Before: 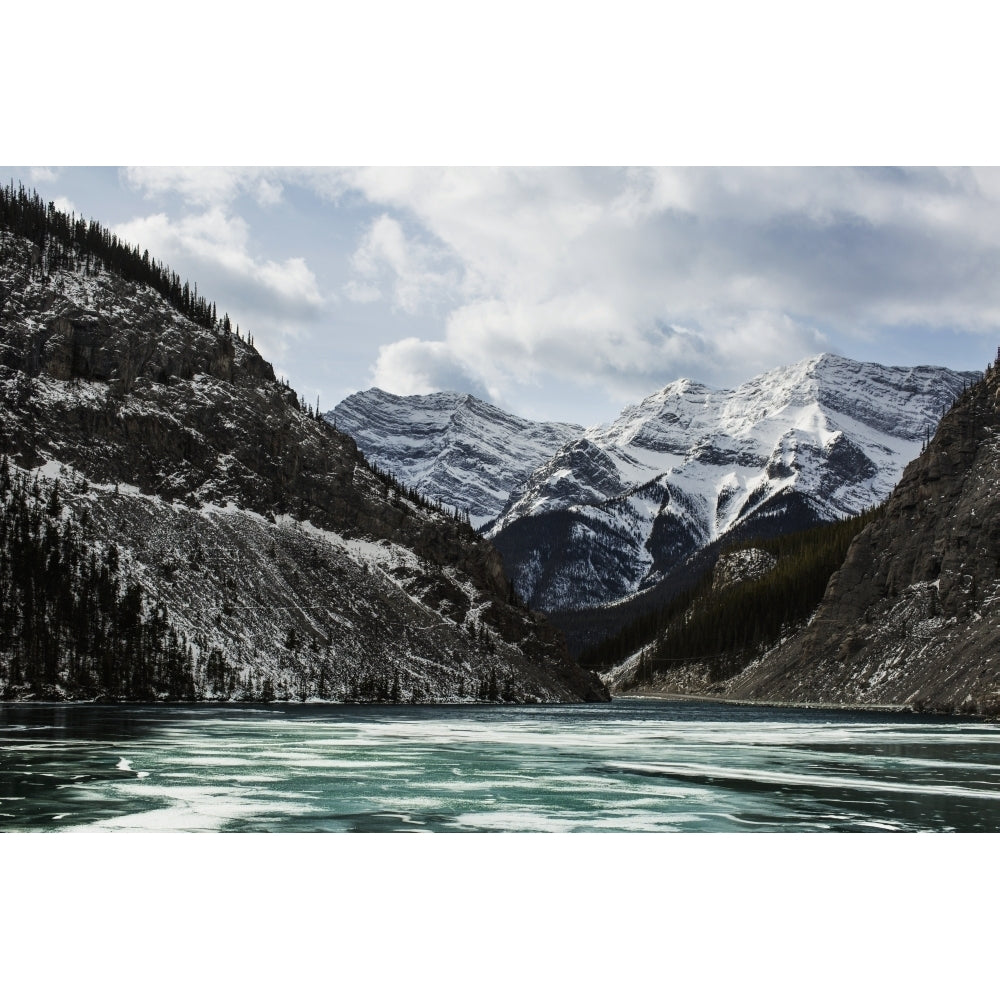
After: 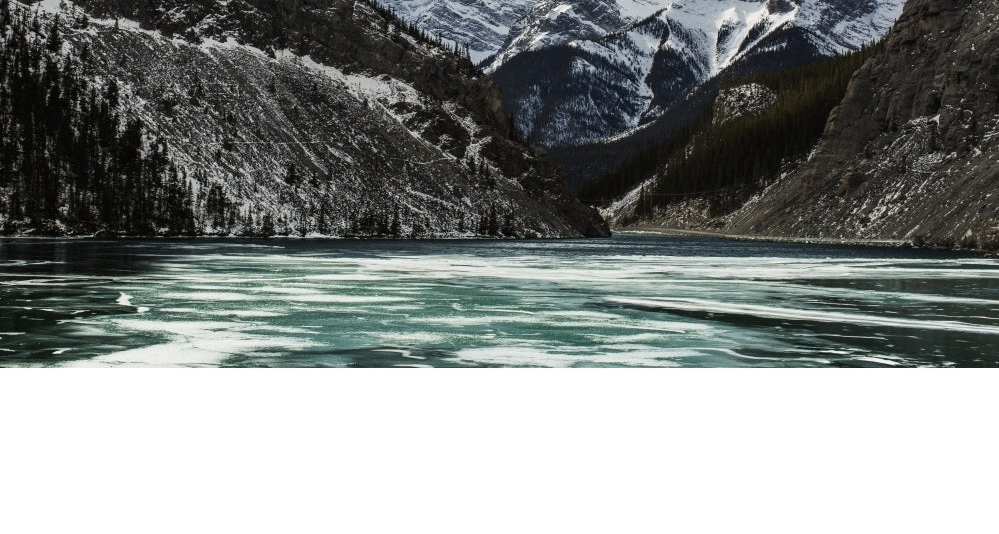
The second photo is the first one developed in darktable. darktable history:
crop and rotate: top 46.581%, right 0.024%
